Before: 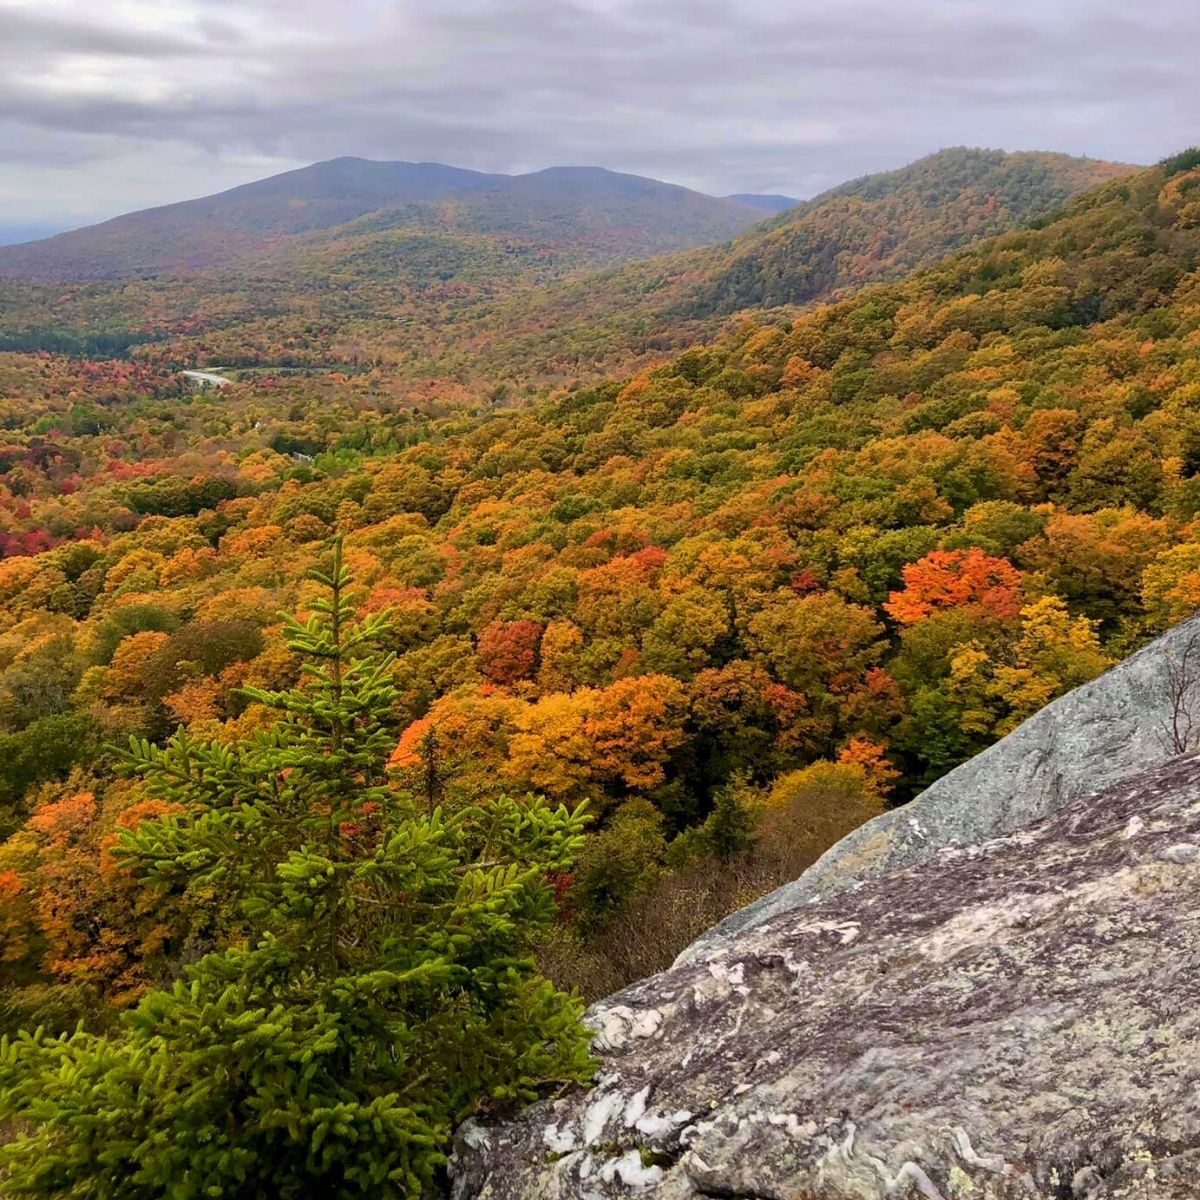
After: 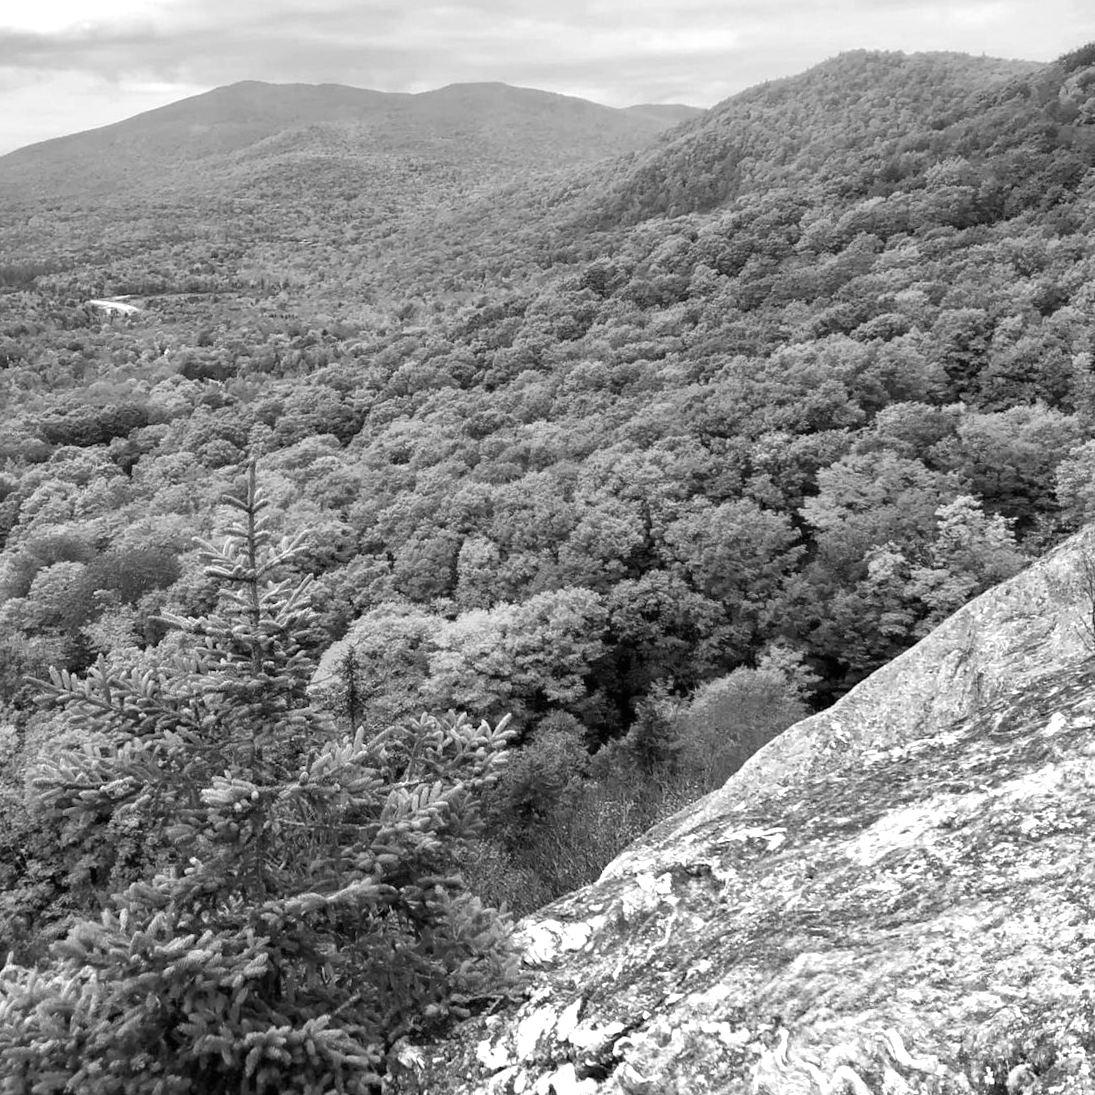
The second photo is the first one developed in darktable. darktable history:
crop and rotate: angle 1.96°, left 5.673%, top 5.673%
graduated density: rotation 5.63°, offset 76.9
monochrome: on, module defaults
contrast brightness saturation: saturation -0.05
exposure: black level correction 0, exposure 1.2 EV, compensate highlight preservation false
